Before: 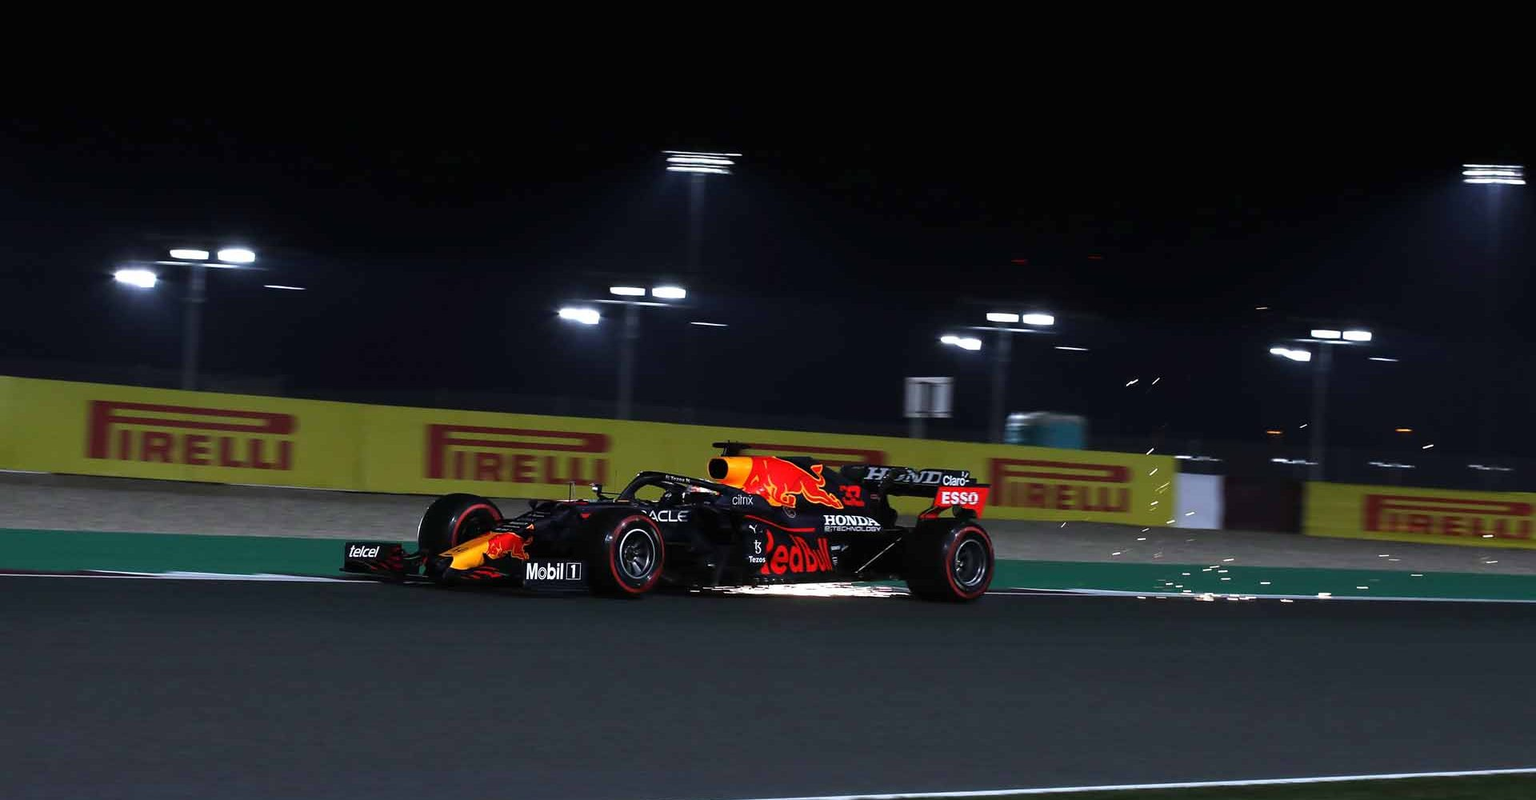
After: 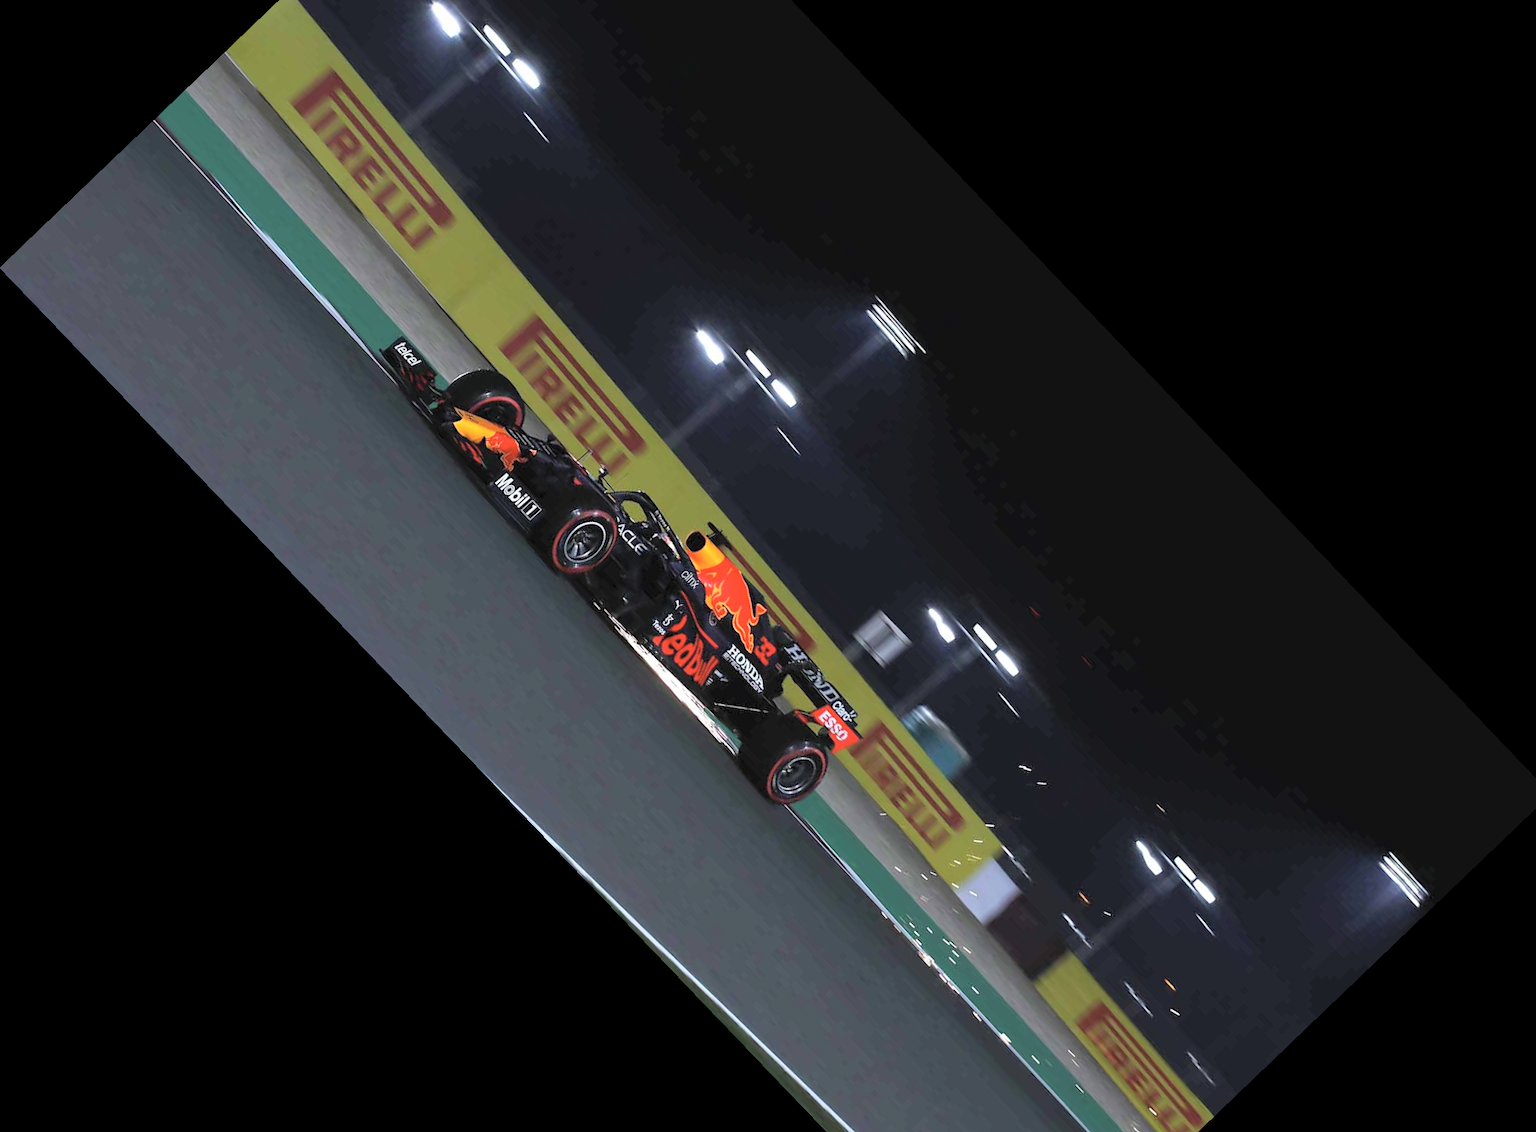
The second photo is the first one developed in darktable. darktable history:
contrast brightness saturation: brightness 0.28
crop and rotate: angle -46.26°, top 16.234%, right 0.912%, bottom 11.704%
